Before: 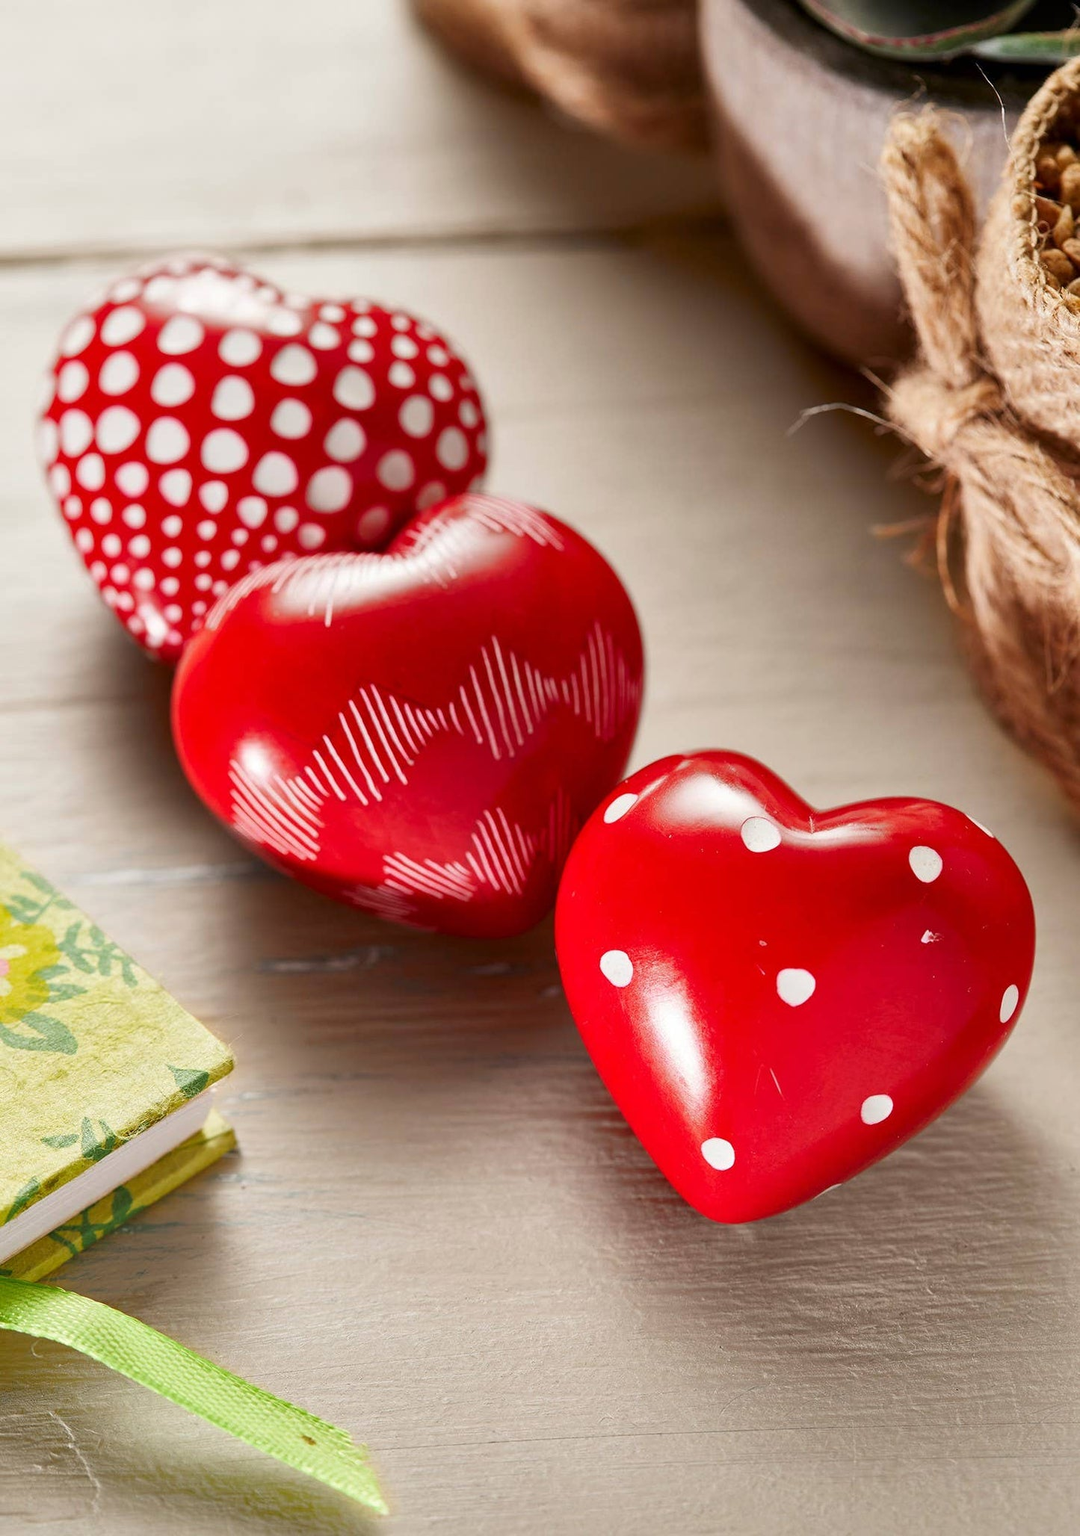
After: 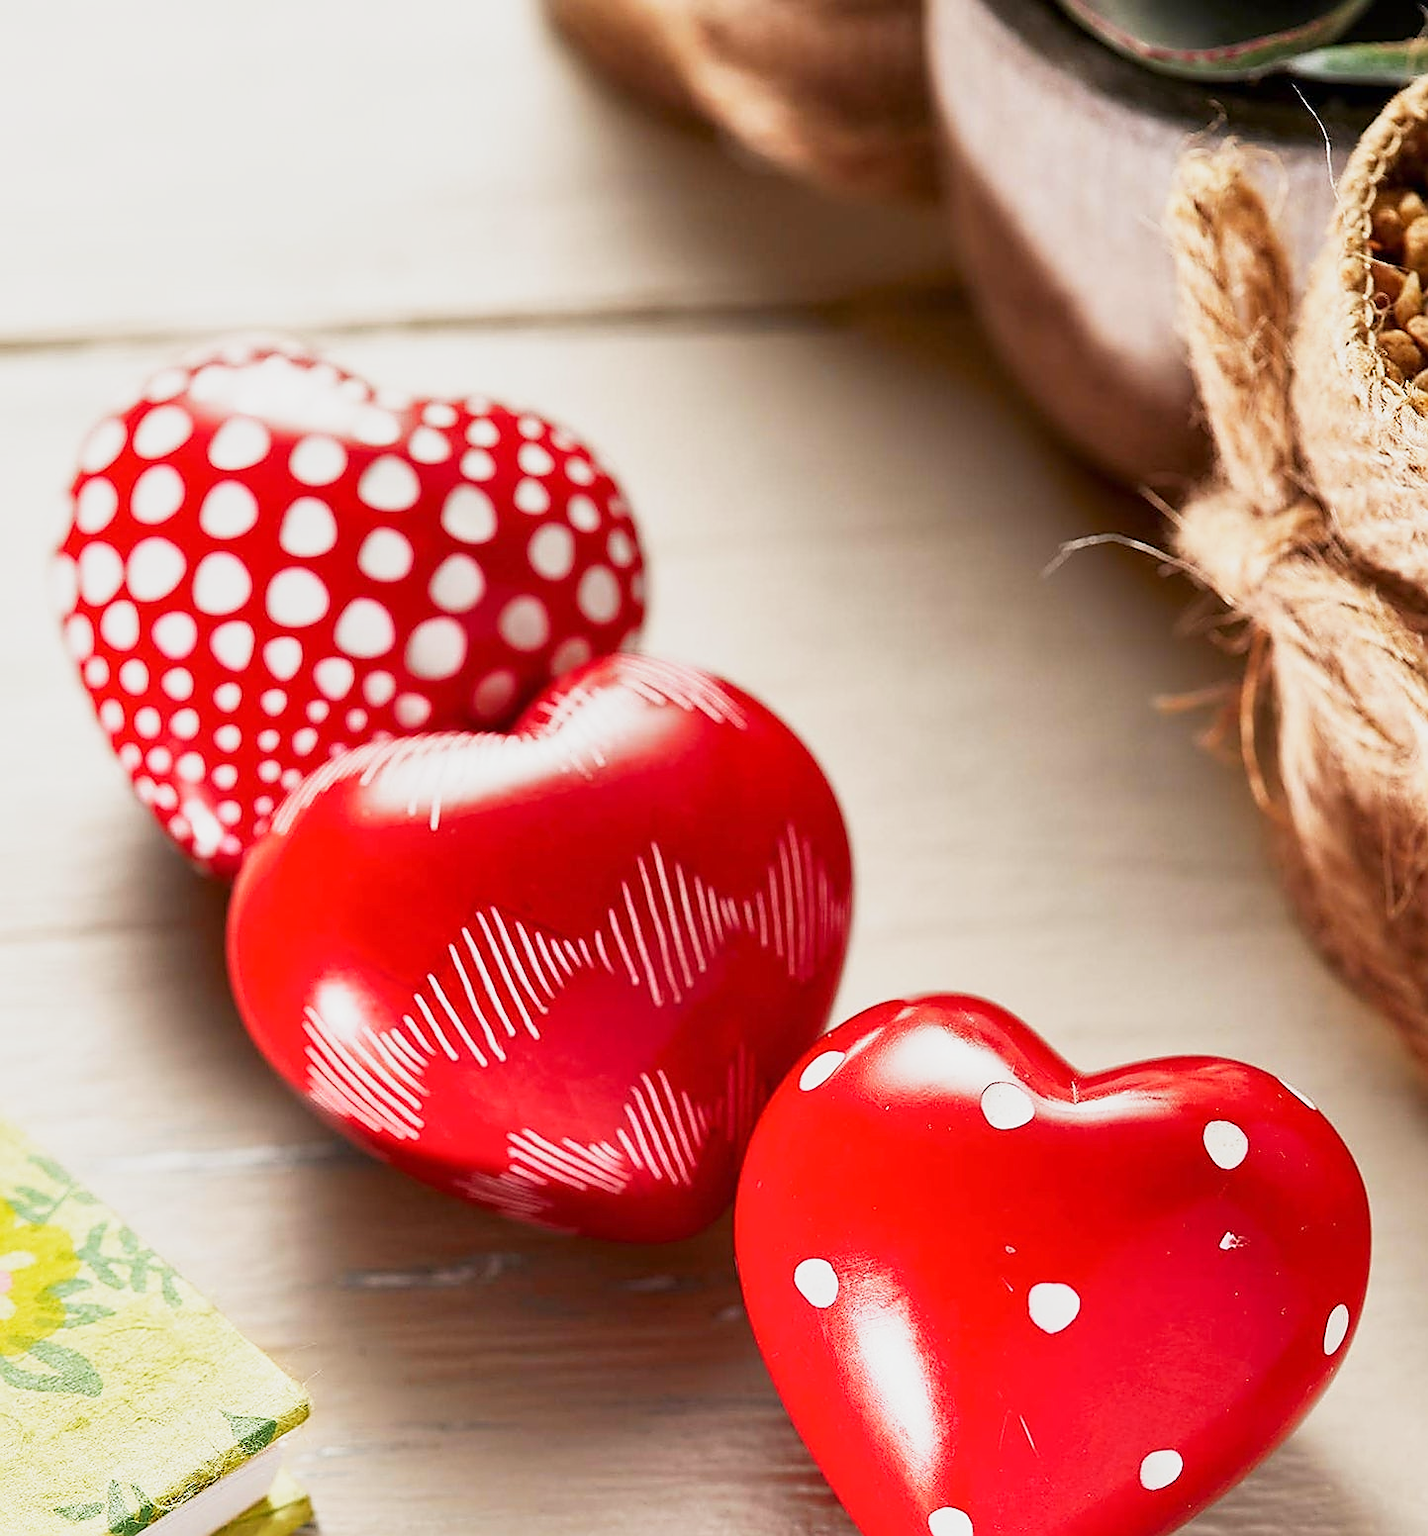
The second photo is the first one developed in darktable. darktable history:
crop: bottom 24.425%
base curve: curves: ch0 [(0, 0) (0.088, 0.125) (0.176, 0.251) (0.354, 0.501) (0.613, 0.749) (1, 0.877)], preserve colors none
sharpen: radius 1.419, amount 1.239, threshold 0.699
